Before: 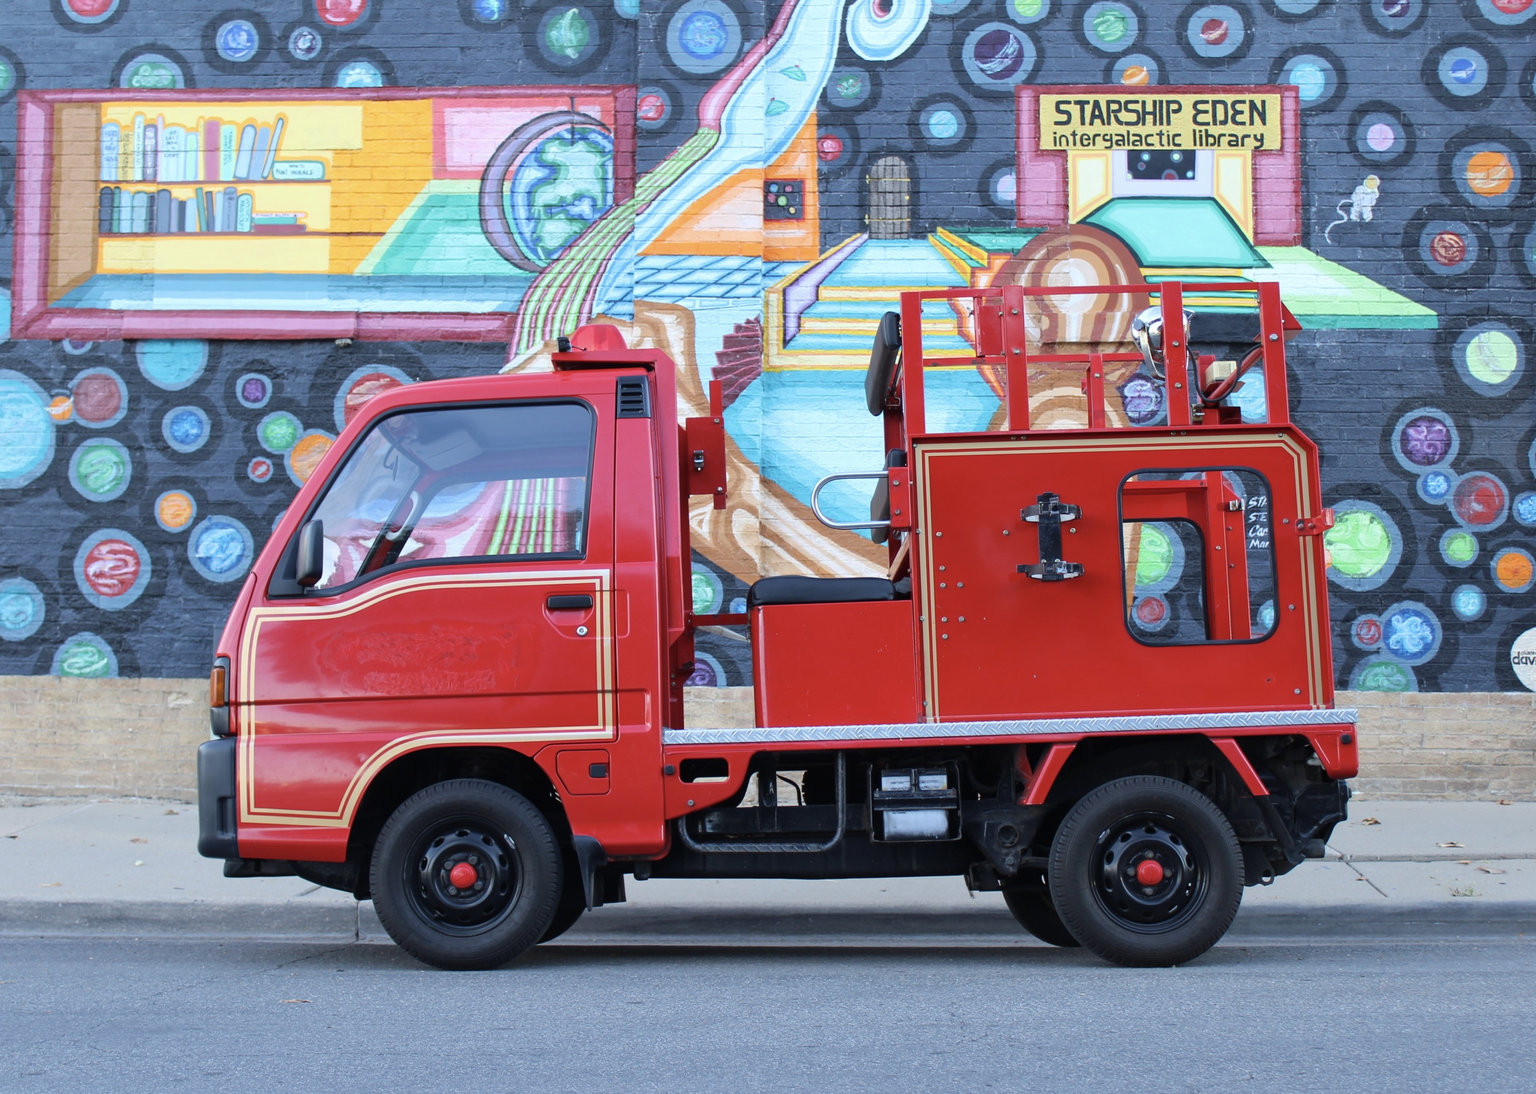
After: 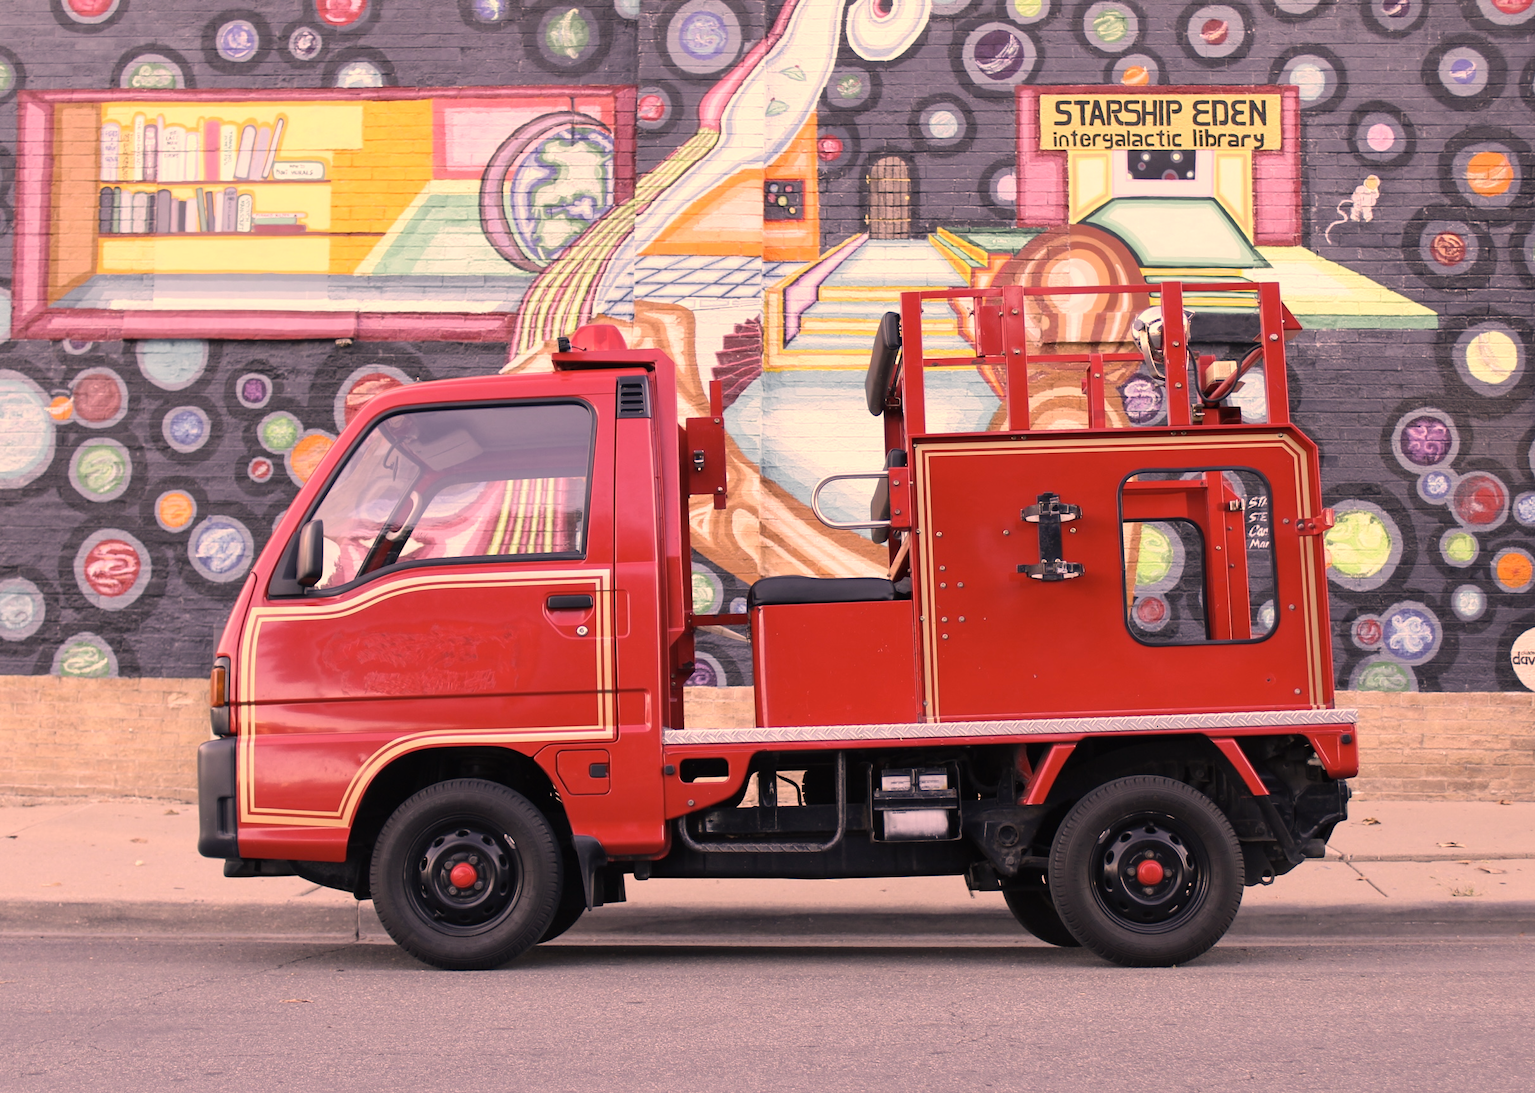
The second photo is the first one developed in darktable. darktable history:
levels: levels [0, 0.476, 0.951]
color correction: highlights a* 39.95, highlights b* 39.85, saturation 0.694
